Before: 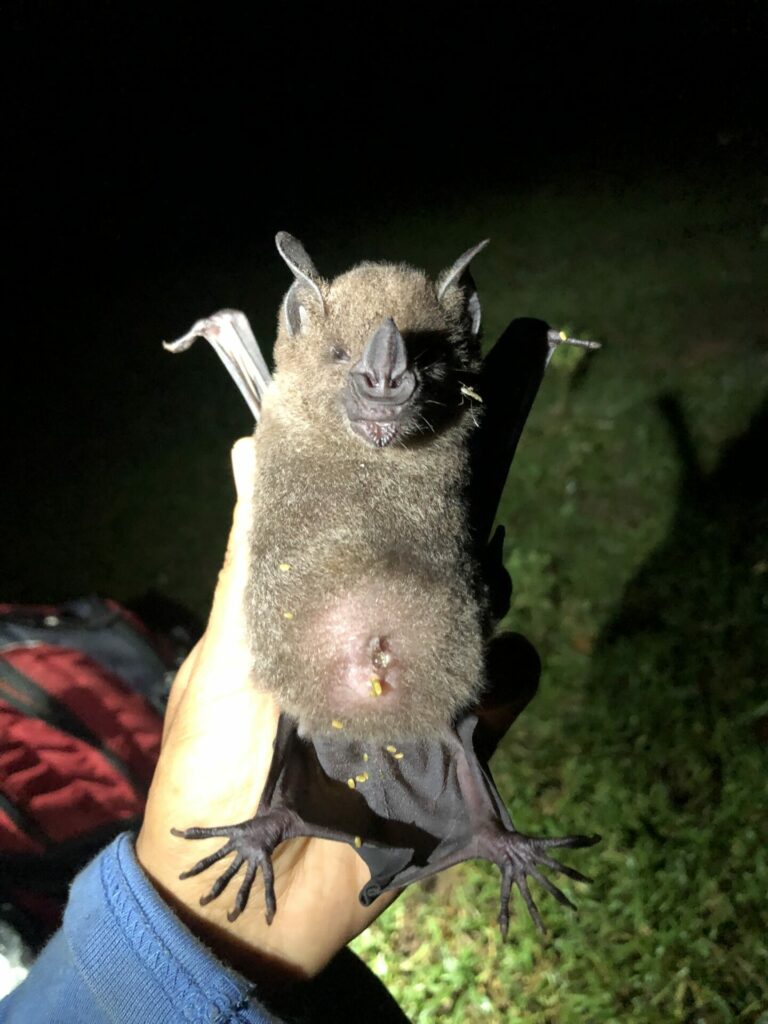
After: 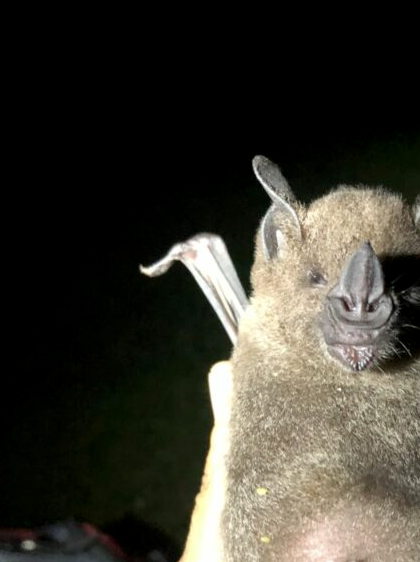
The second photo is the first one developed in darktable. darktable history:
crop and rotate: left 3.047%, top 7.509%, right 42.236%, bottom 37.598%
exposure: black level correction 0.001, compensate highlight preservation false
